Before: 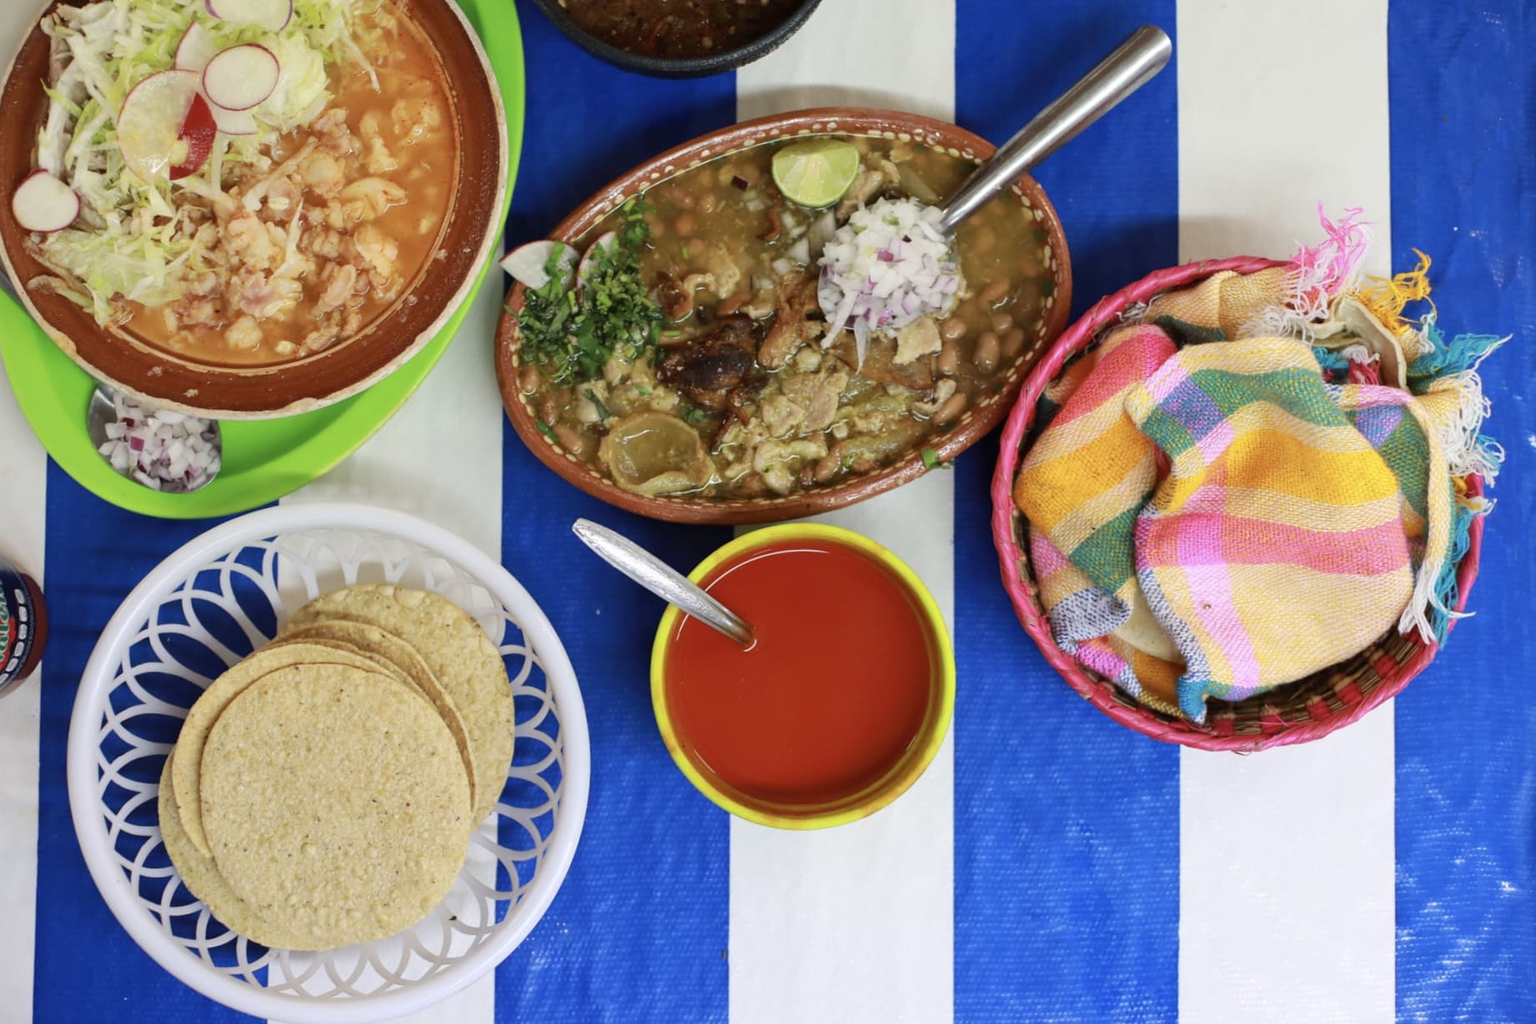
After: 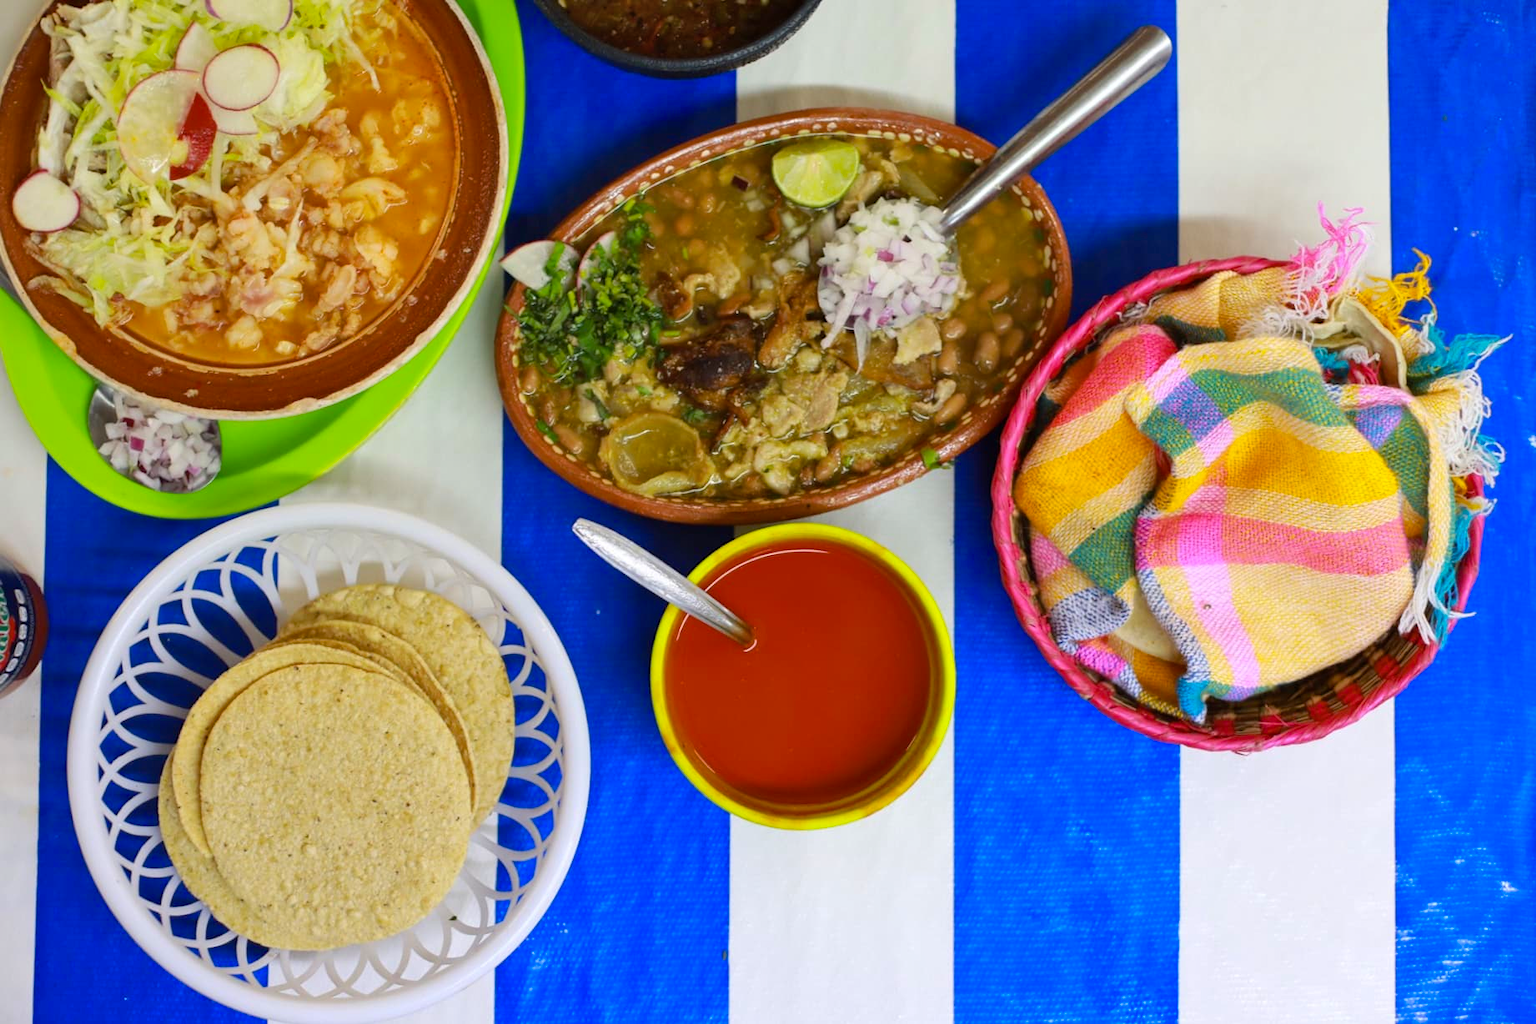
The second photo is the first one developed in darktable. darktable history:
color balance rgb: linear chroma grading › global chroma 41.959%, perceptual saturation grading › global saturation 0.015%
shadows and highlights: shadows 37.6, highlights -27.25, soften with gaussian
